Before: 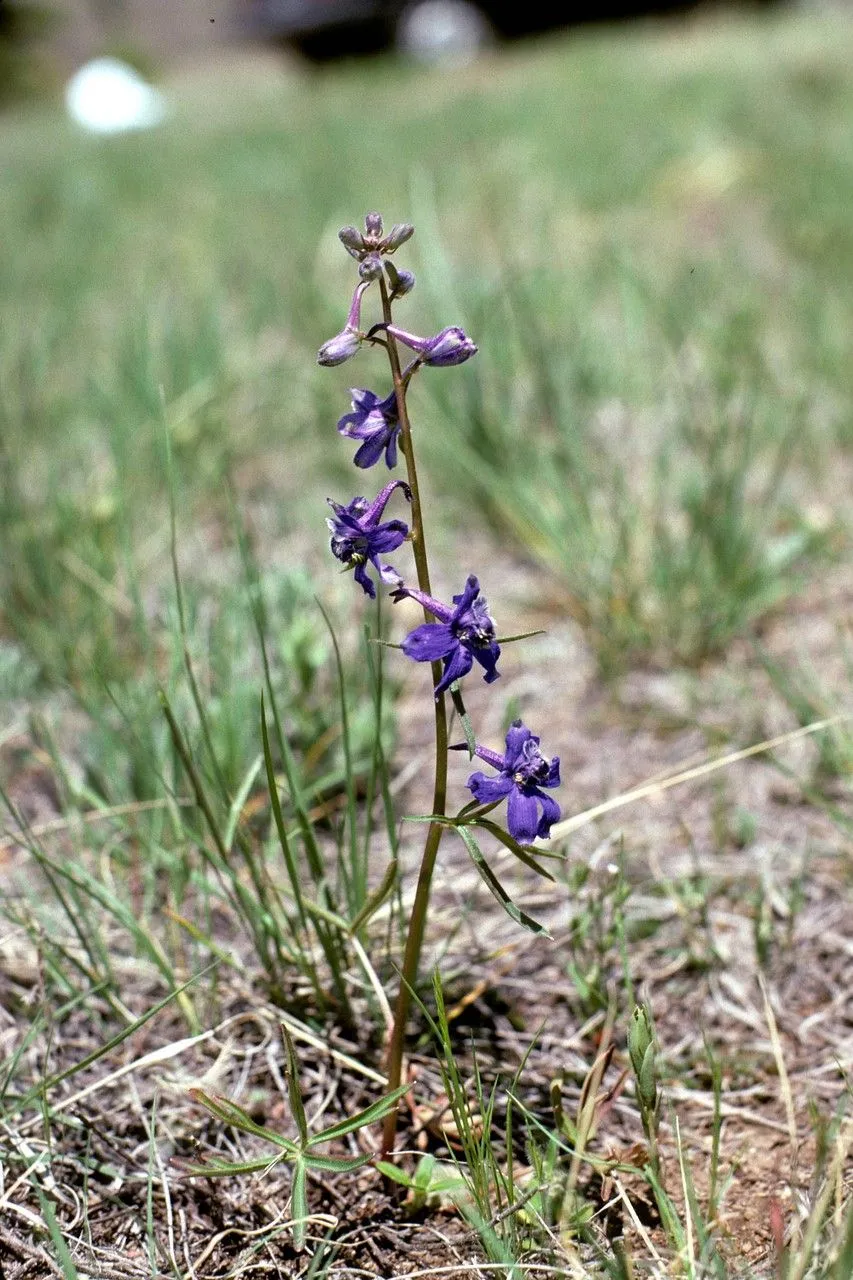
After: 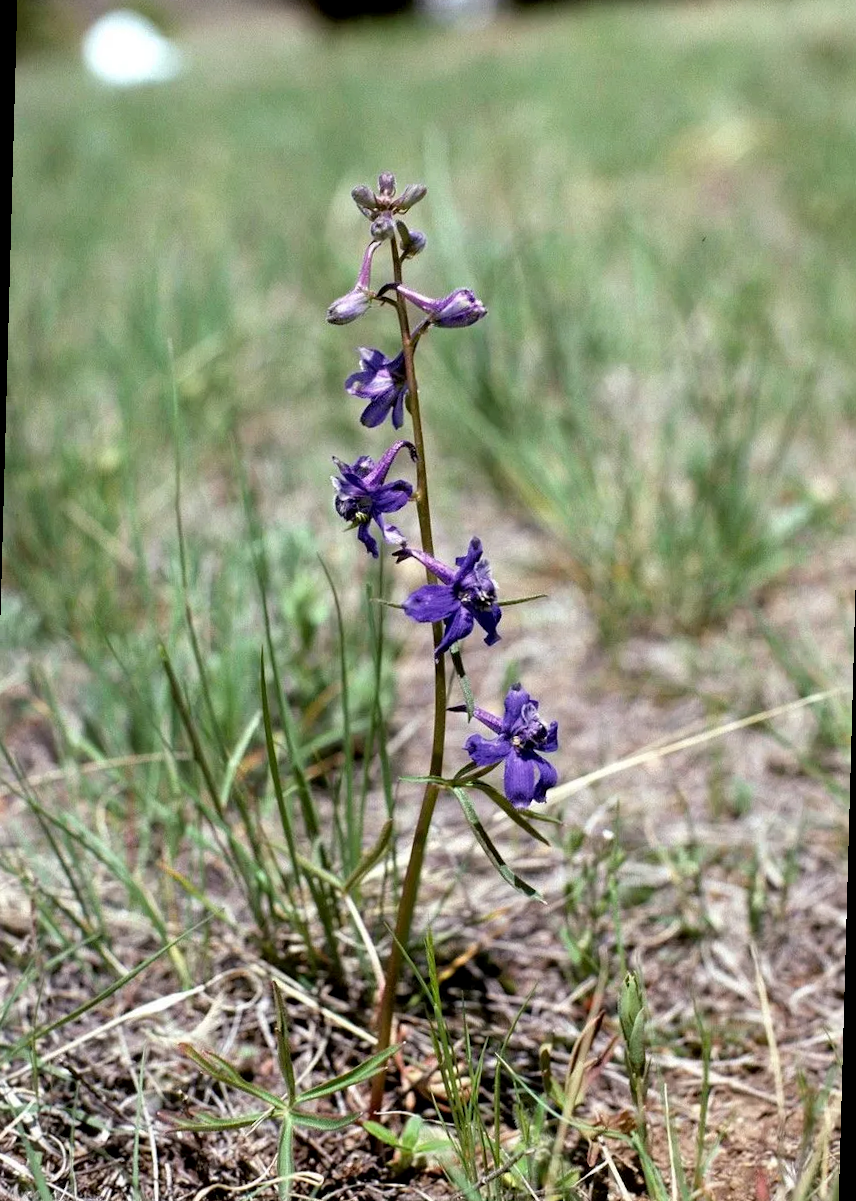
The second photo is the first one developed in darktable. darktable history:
rotate and perspective: rotation 1.57°, crop left 0.018, crop right 0.982, crop top 0.039, crop bottom 0.961
color balance: mode lift, gamma, gain (sRGB), lift [0.97, 1, 1, 1], gamma [1.03, 1, 1, 1]
